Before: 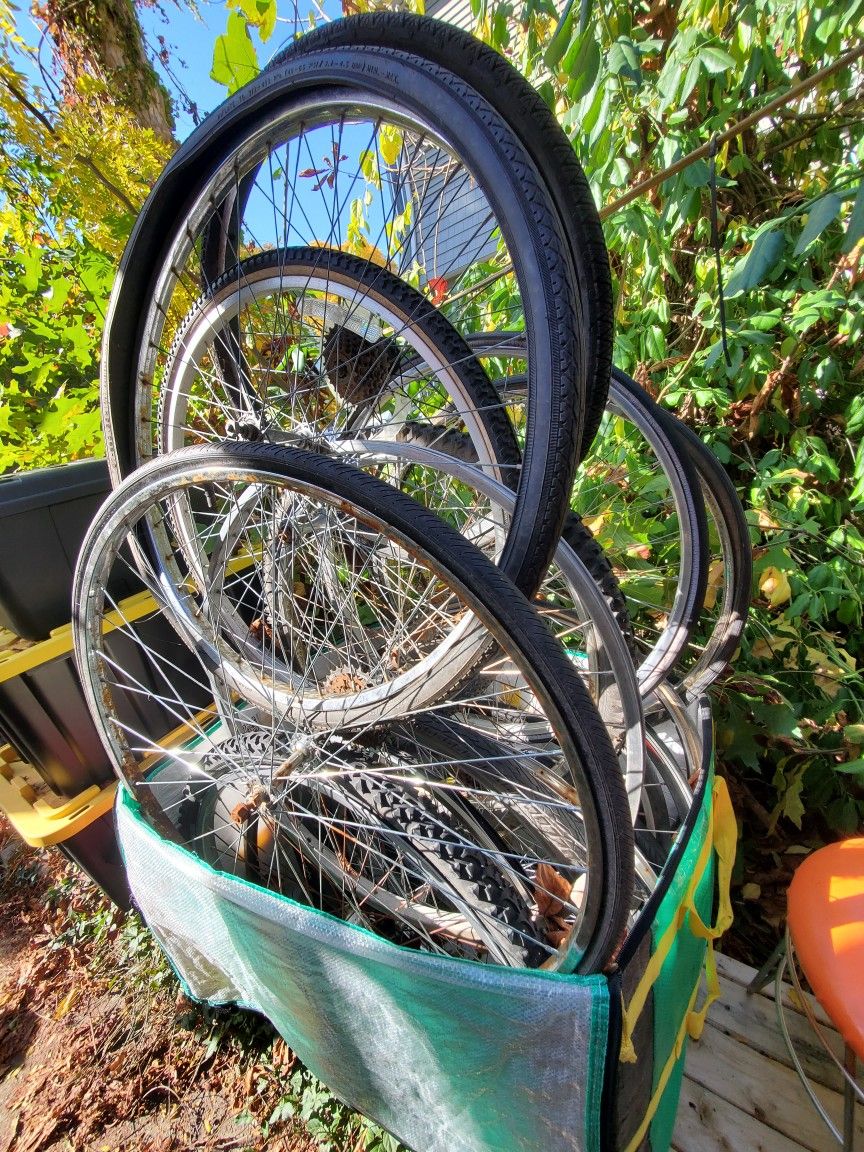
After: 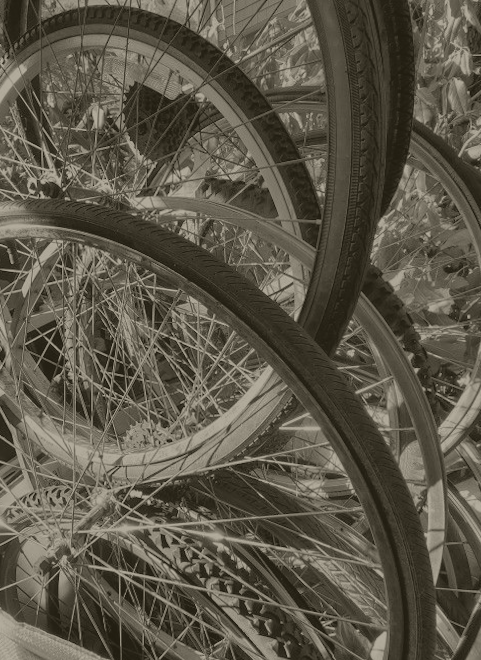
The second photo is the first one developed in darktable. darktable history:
crop and rotate: left 22.13%, top 22.054%, right 22.026%, bottom 22.102%
rotate and perspective: lens shift (horizontal) -0.055, automatic cropping off
colorize: hue 41.44°, saturation 22%, source mix 60%, lightness 10.61%
